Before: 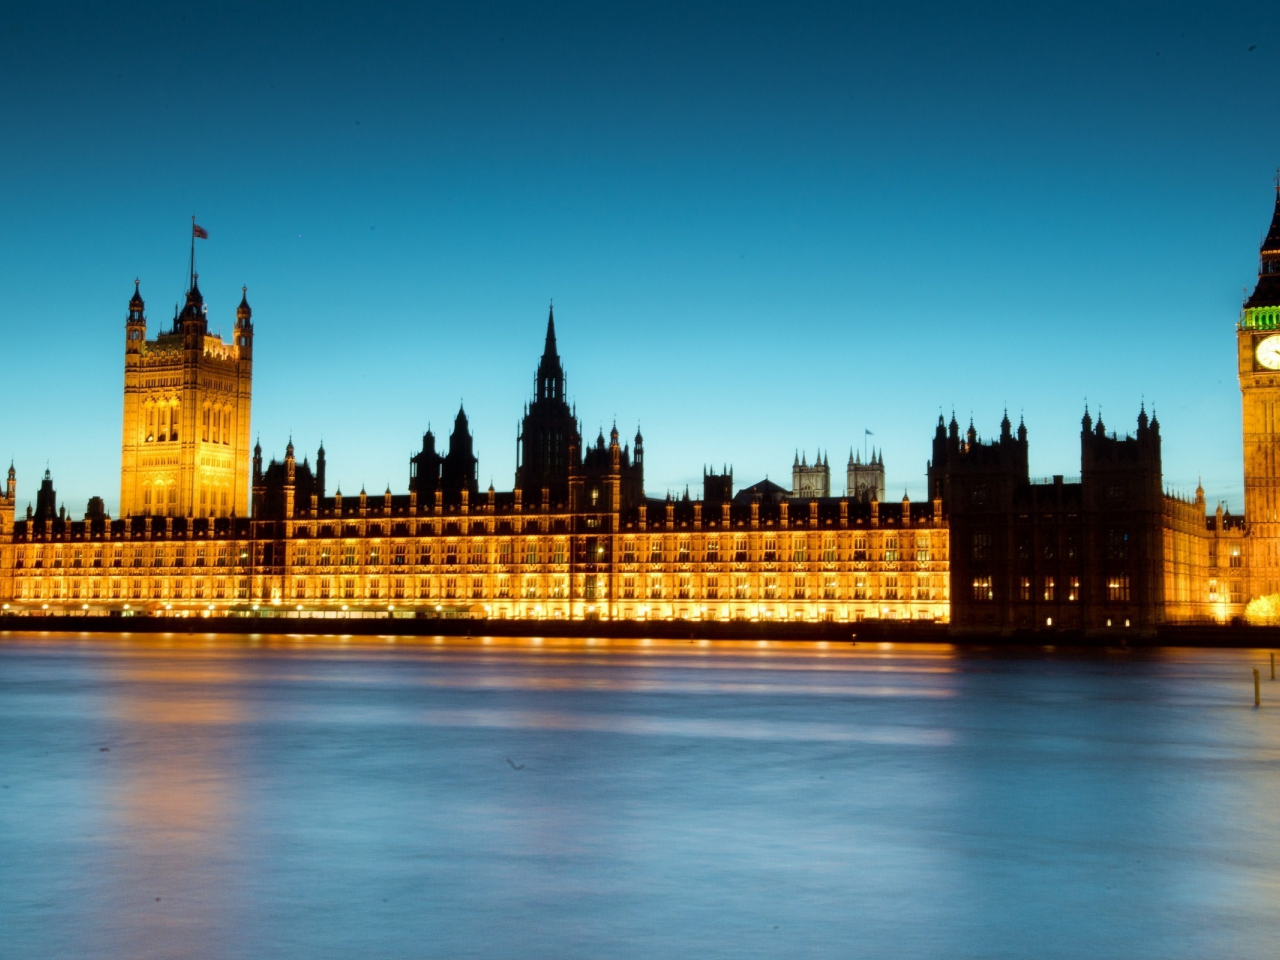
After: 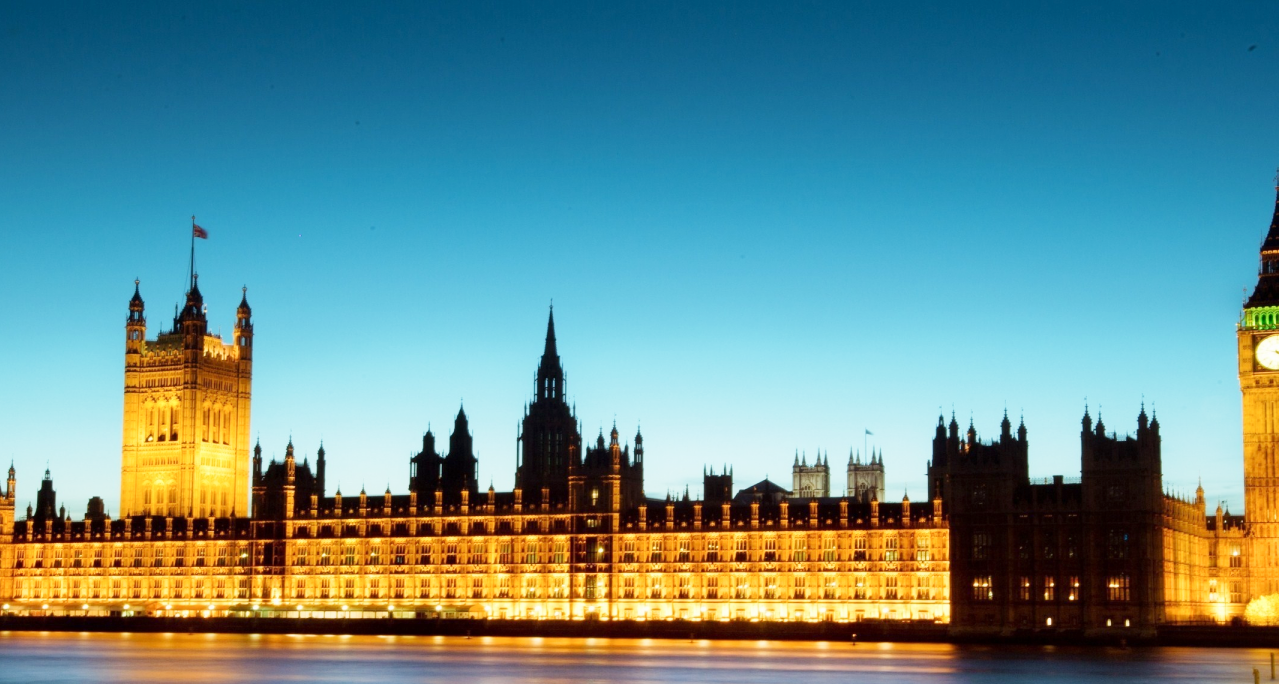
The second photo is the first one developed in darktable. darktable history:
crop: bottom 28.688%
base curve: curves: ch0 [(0, 0) (0.204, 0.334) (0.55, 0.733) (1, 1)], preserve colors none
